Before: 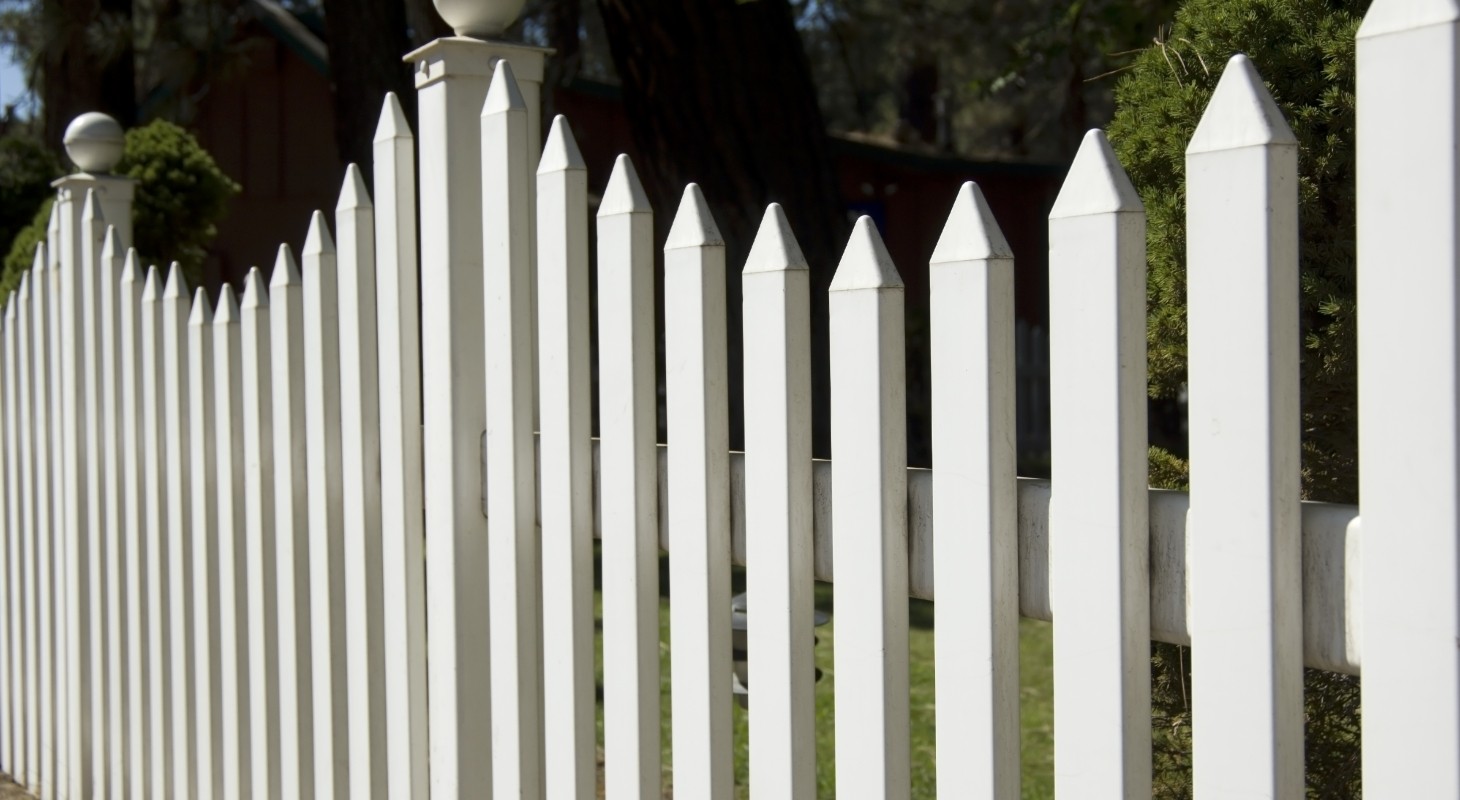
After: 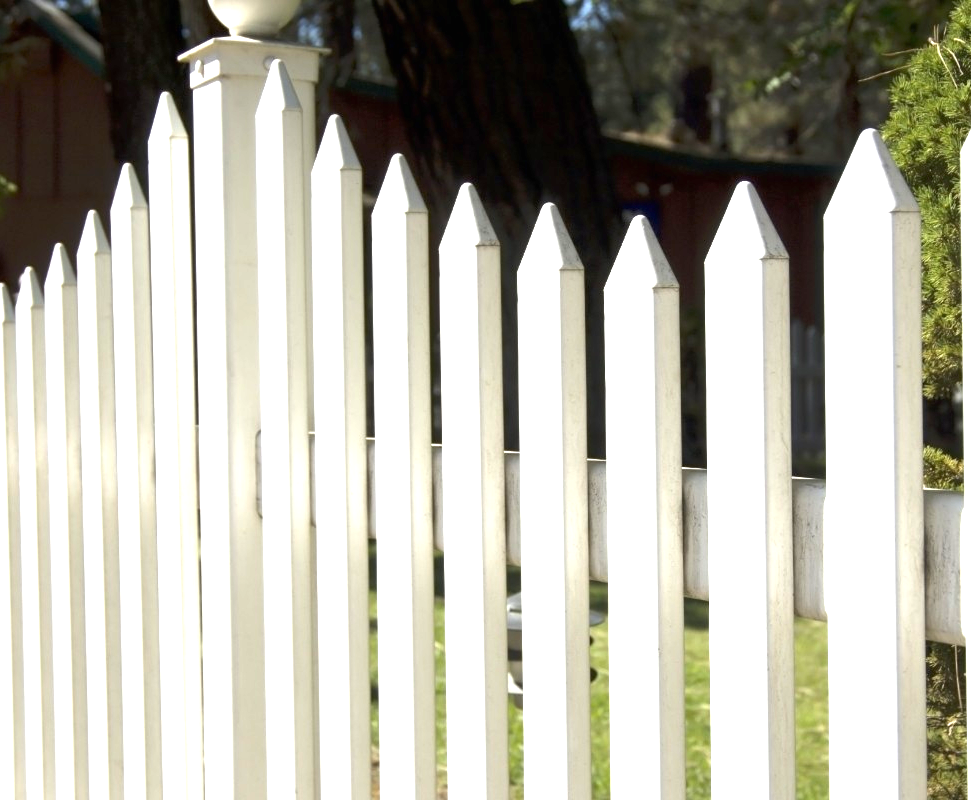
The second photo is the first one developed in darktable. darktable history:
exposure: black level correction 0, exposure 1.608 EV, compensate exposure bias true, compensate highlight preservation false
crop and rotate: left 15.429%, right 18.016%
tone equalizer: -8 EV -0.542 EV, edges refinement/feathering 500, mask exposure compensation -1.57 EV, preserve details no
